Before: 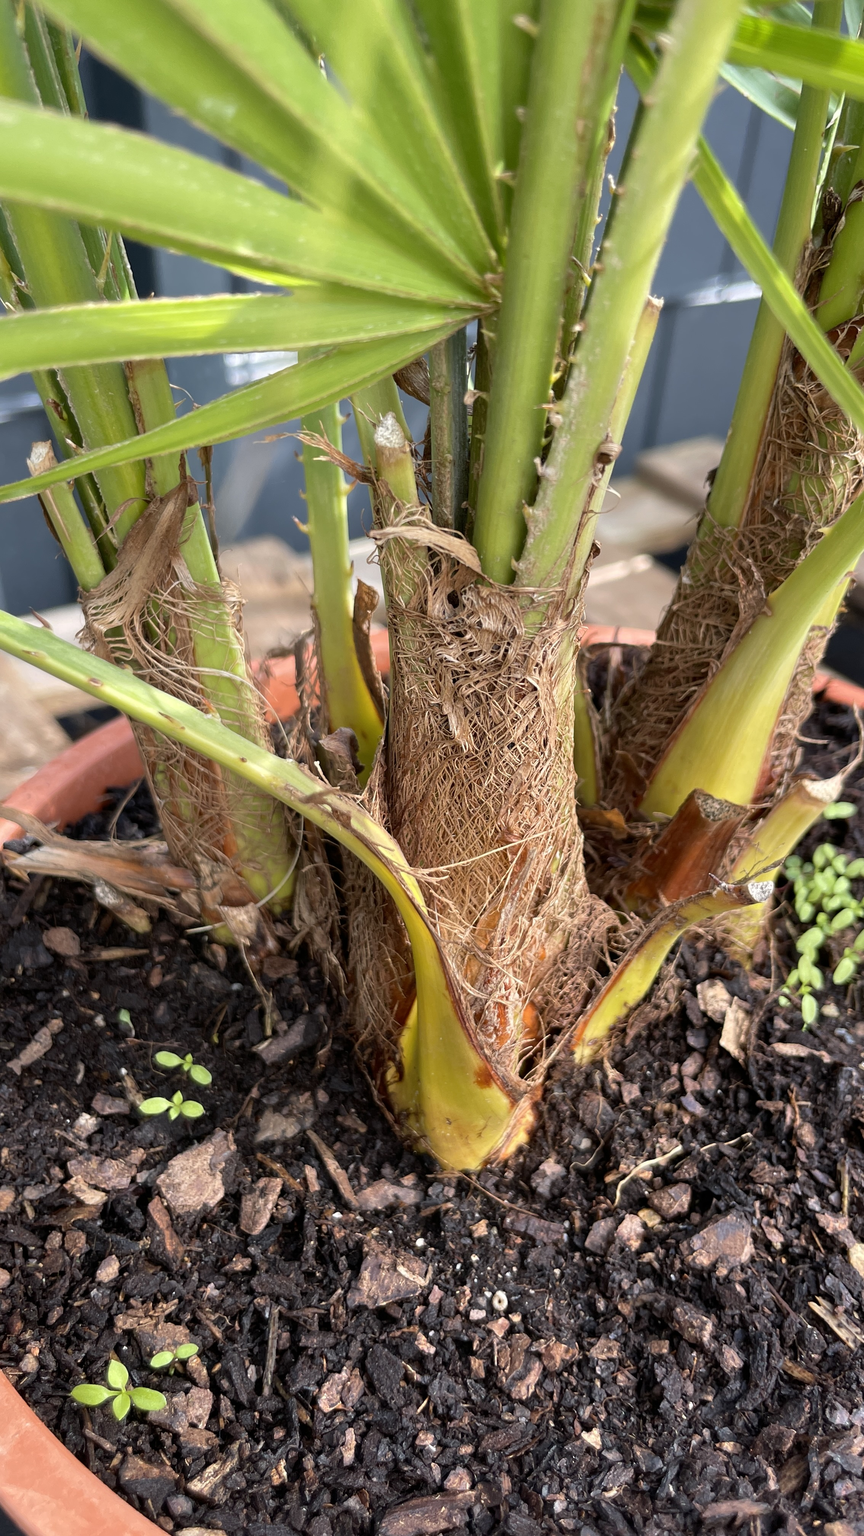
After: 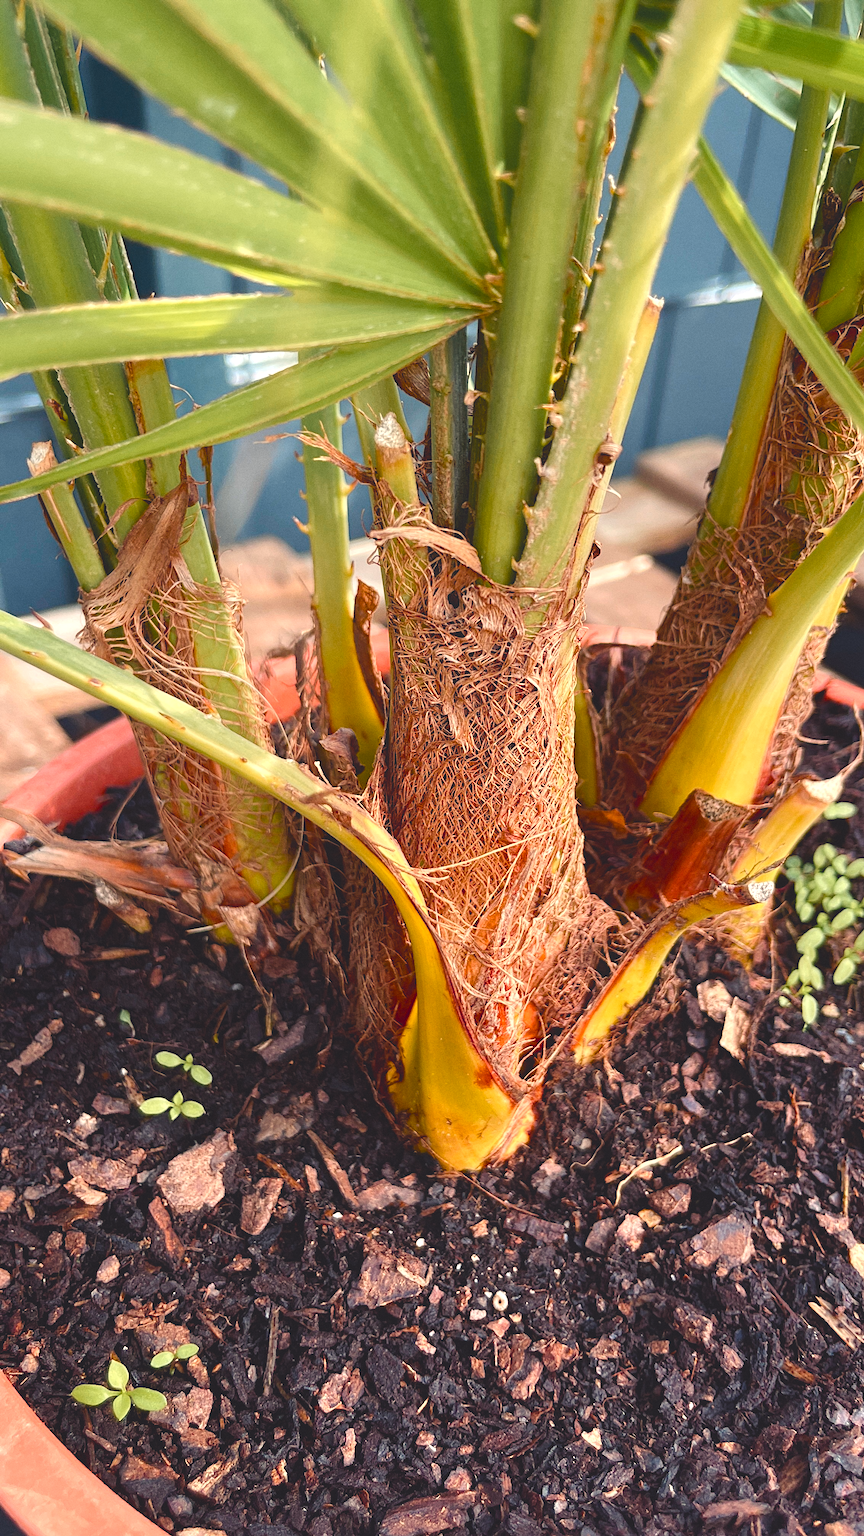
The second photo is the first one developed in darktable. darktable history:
contrast equalizer "negative clarity": octaves 7, y [[0.6 ×6], [0.55 ×6], [0 ×6], [0 ×6], [0 ×6]], mix -0.3
diffuse or sharpen "_builtin_sharpen demosaicing | AA filter": edge sensitivity 1, 1st order anisotropy 100%, 2nd order anisotropy 100%, 3rd order anisotropy 100%, 4th order anisotropy 100%, 1st order speed -25%, 2nd order speed -25%, 3rd order speed -25%, 4th order speed -25%
diffuse or sharpen "bloom 20%": radius span 32, 1st order speed 50%, 2nd order speed 50%, 3rd order speed 50%, 4th order speed 50% | blend: blend mode normal, opacity 20%; mask: uniform (no mask)
grain "film": coarseness 0.09 ISO
rgb primaries "creative | pacific": red hue -0.042, red purity 1.1, green hue 0.047, green purity 1.12, blue hue -0.089, blue purity 0.88
tone equalizer "_builtin_contrast tone curve | soft": -8 EV -0.417 EV, -7 EV -0.389 EV, -6 EV -0.333 EV, -5 EV -0.222 EV, -3 EV 0.222 EV, -2 EV 0.333 EV, -1 EV 0.389 EV, +0 EV 0.417 EV, edges refinement/feathering 500, mask exposure compensation -1.57 EV, preserve details no
color equalizer "creative | pacific": saturation › orange 1.03, saturation › yellow 0.883, saturation › green 0.883, saturation › blue 1.08, saturation › magenta 1.05, hue › orange -4.88, hue › green 8.78, brightness › red 1.06, brightness › orange 1.08, brightness › yellow 0.916, brightness › green 0.916, brightness › cyan 1.04, brightness › blue 1.12, brightness › magenta 1.07 | blend: blend mode normal, opacity 100%; mask: uniform (no mask)
color balance rgb "creative | pacific film": shadows lift › chroma 3%, shadows lift › hue 280.8°, power › hue 330°, highlights gain › chroma 3%, highlights gain › hue 75.6°, global offset › luminance 1.5%, perceptual saturation grading › global saturation 20%, perceptual saturation grading › highlights -25%, perceptual saturation grading › shadows 50%, global vibrance 30%
